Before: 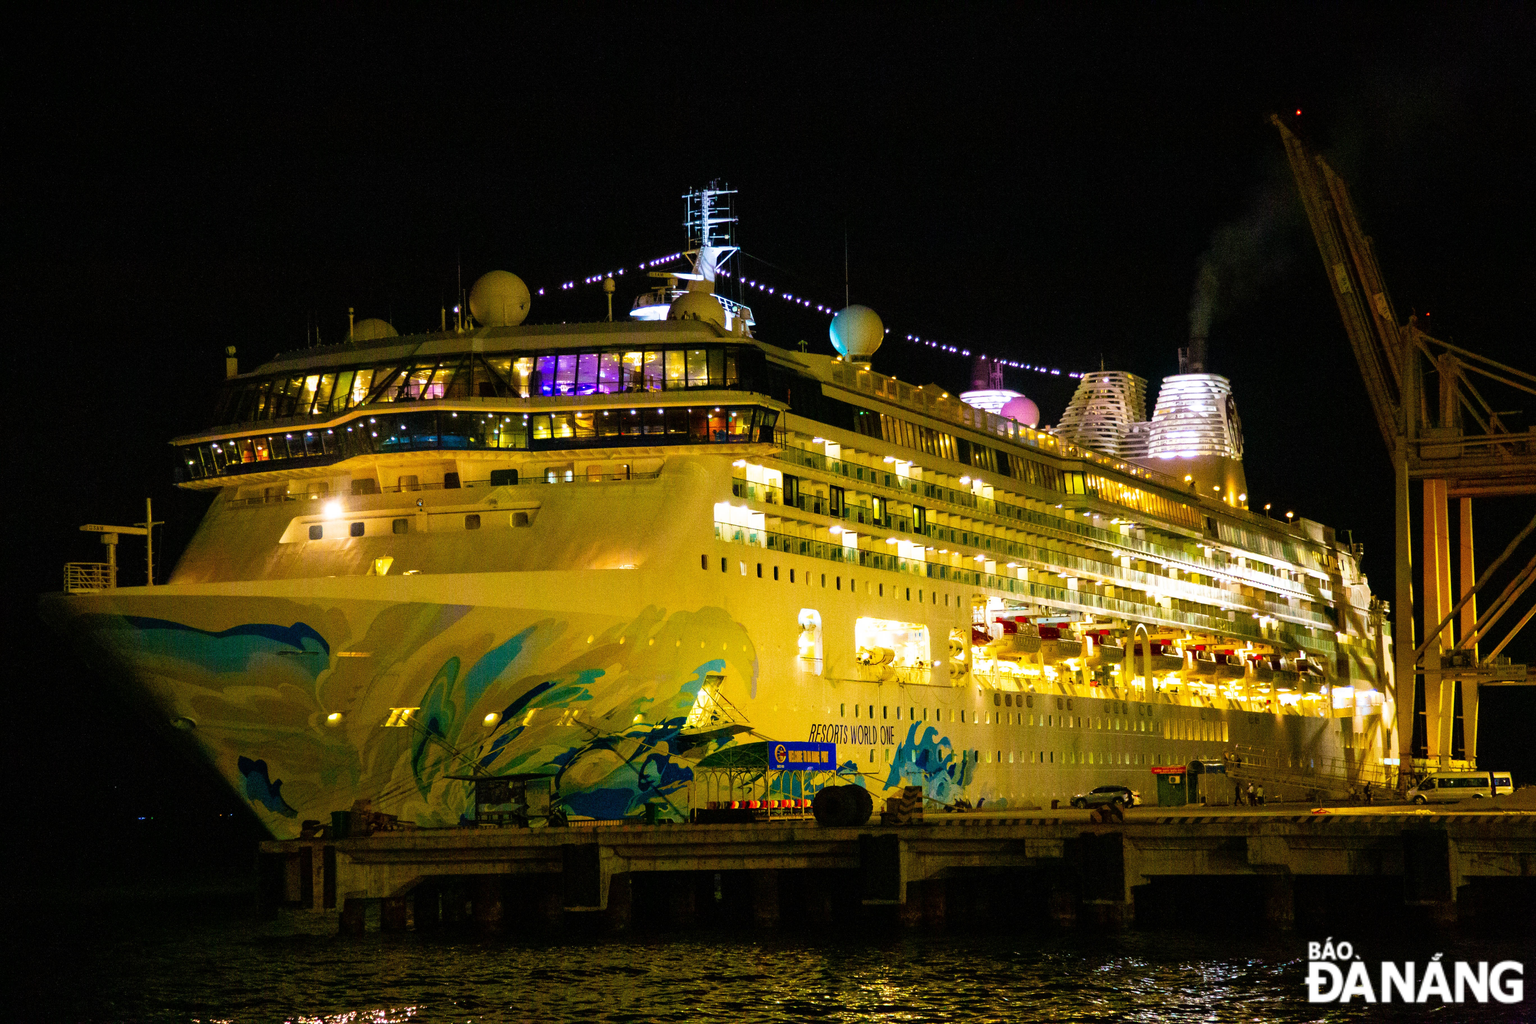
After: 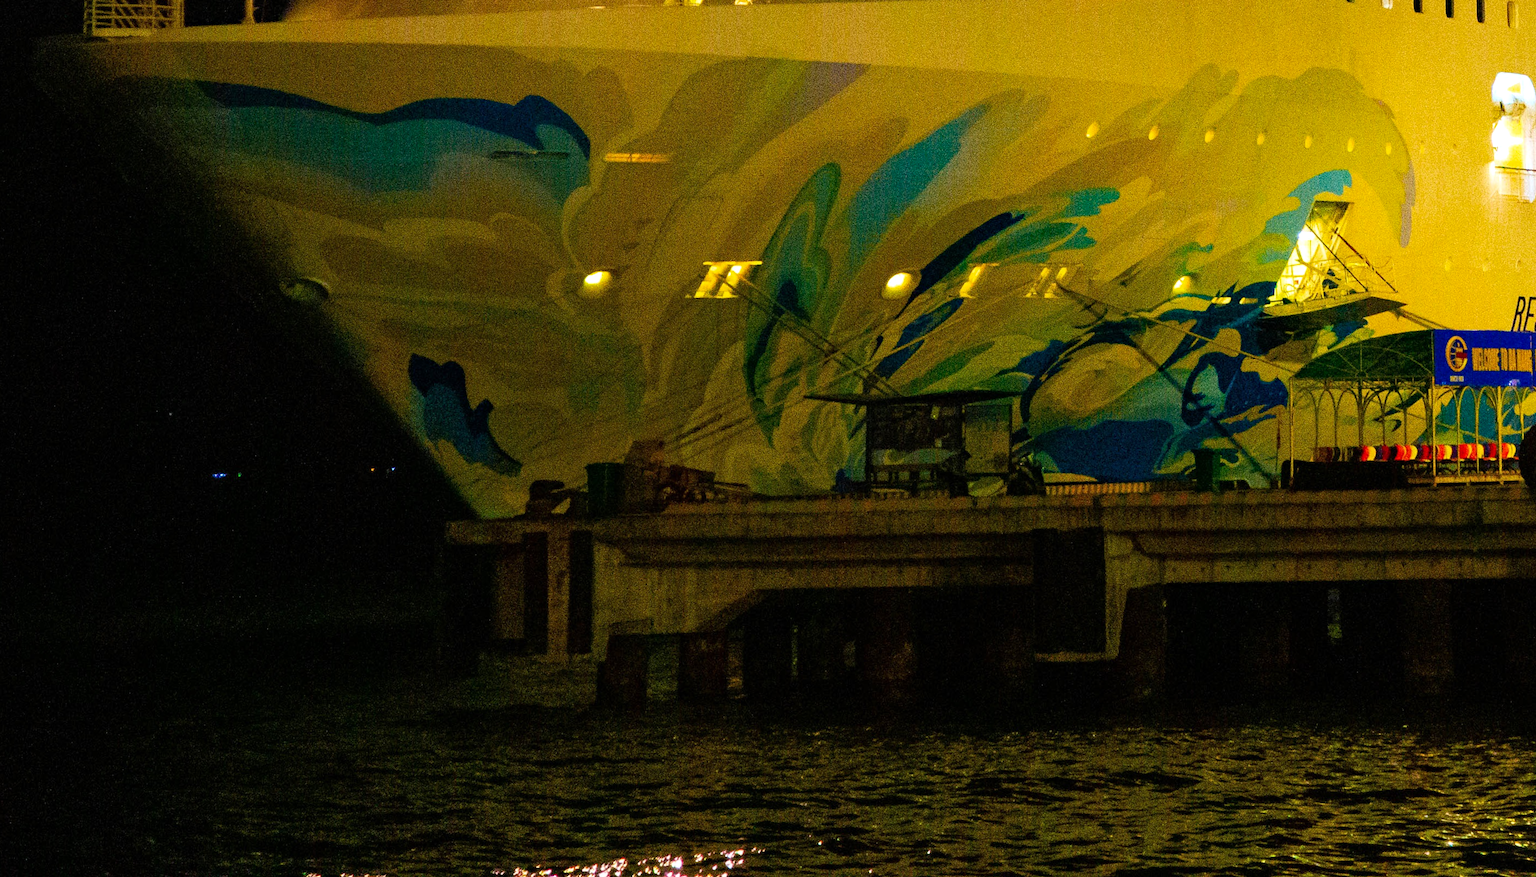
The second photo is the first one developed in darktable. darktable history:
rotate and perspective: rotation 0.226°, lens shift (vertical) -0.042, crop left 0.023, crop right 0.982, crop top 0.006, crop bottom 0.994
crop and rotate: top 54.778%, right 46.61%, bottom 0.159%
haze removal: compatibility mode true, adaptive false
